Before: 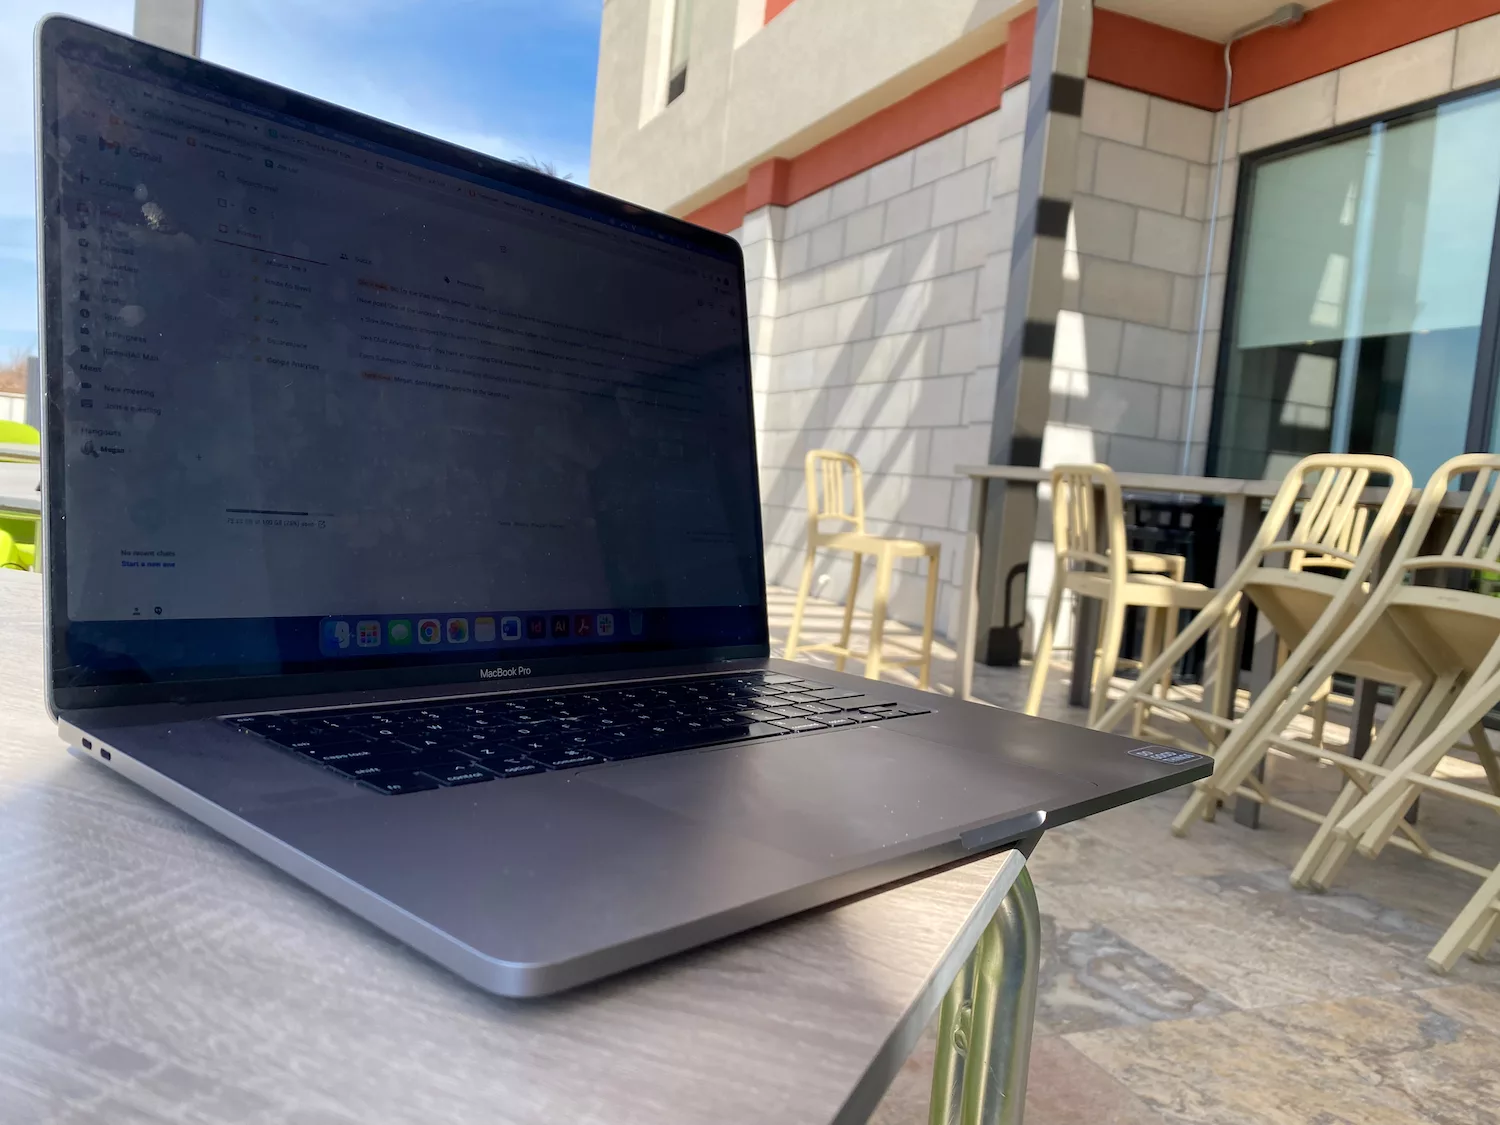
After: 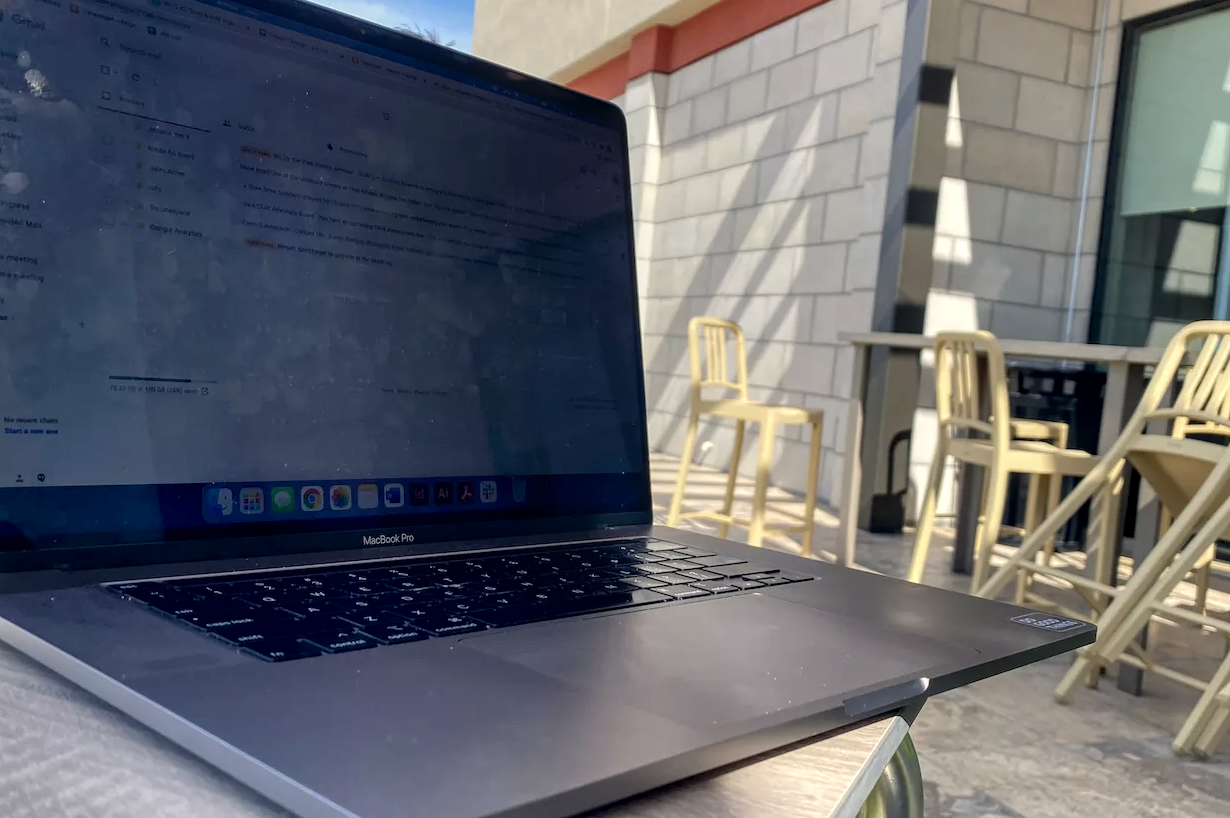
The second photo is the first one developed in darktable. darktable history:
crop: left 7.856%, top 11.836%, right 10.12%, bottom 15.387%
color correction: highlights a* 0.207, highlights b* 2.7, shadows a* -0.874, shadows b* -4.78
local contrast: on, module defaults
shadows and highlights: shadows 32, highlights -32, soften with gaussian
